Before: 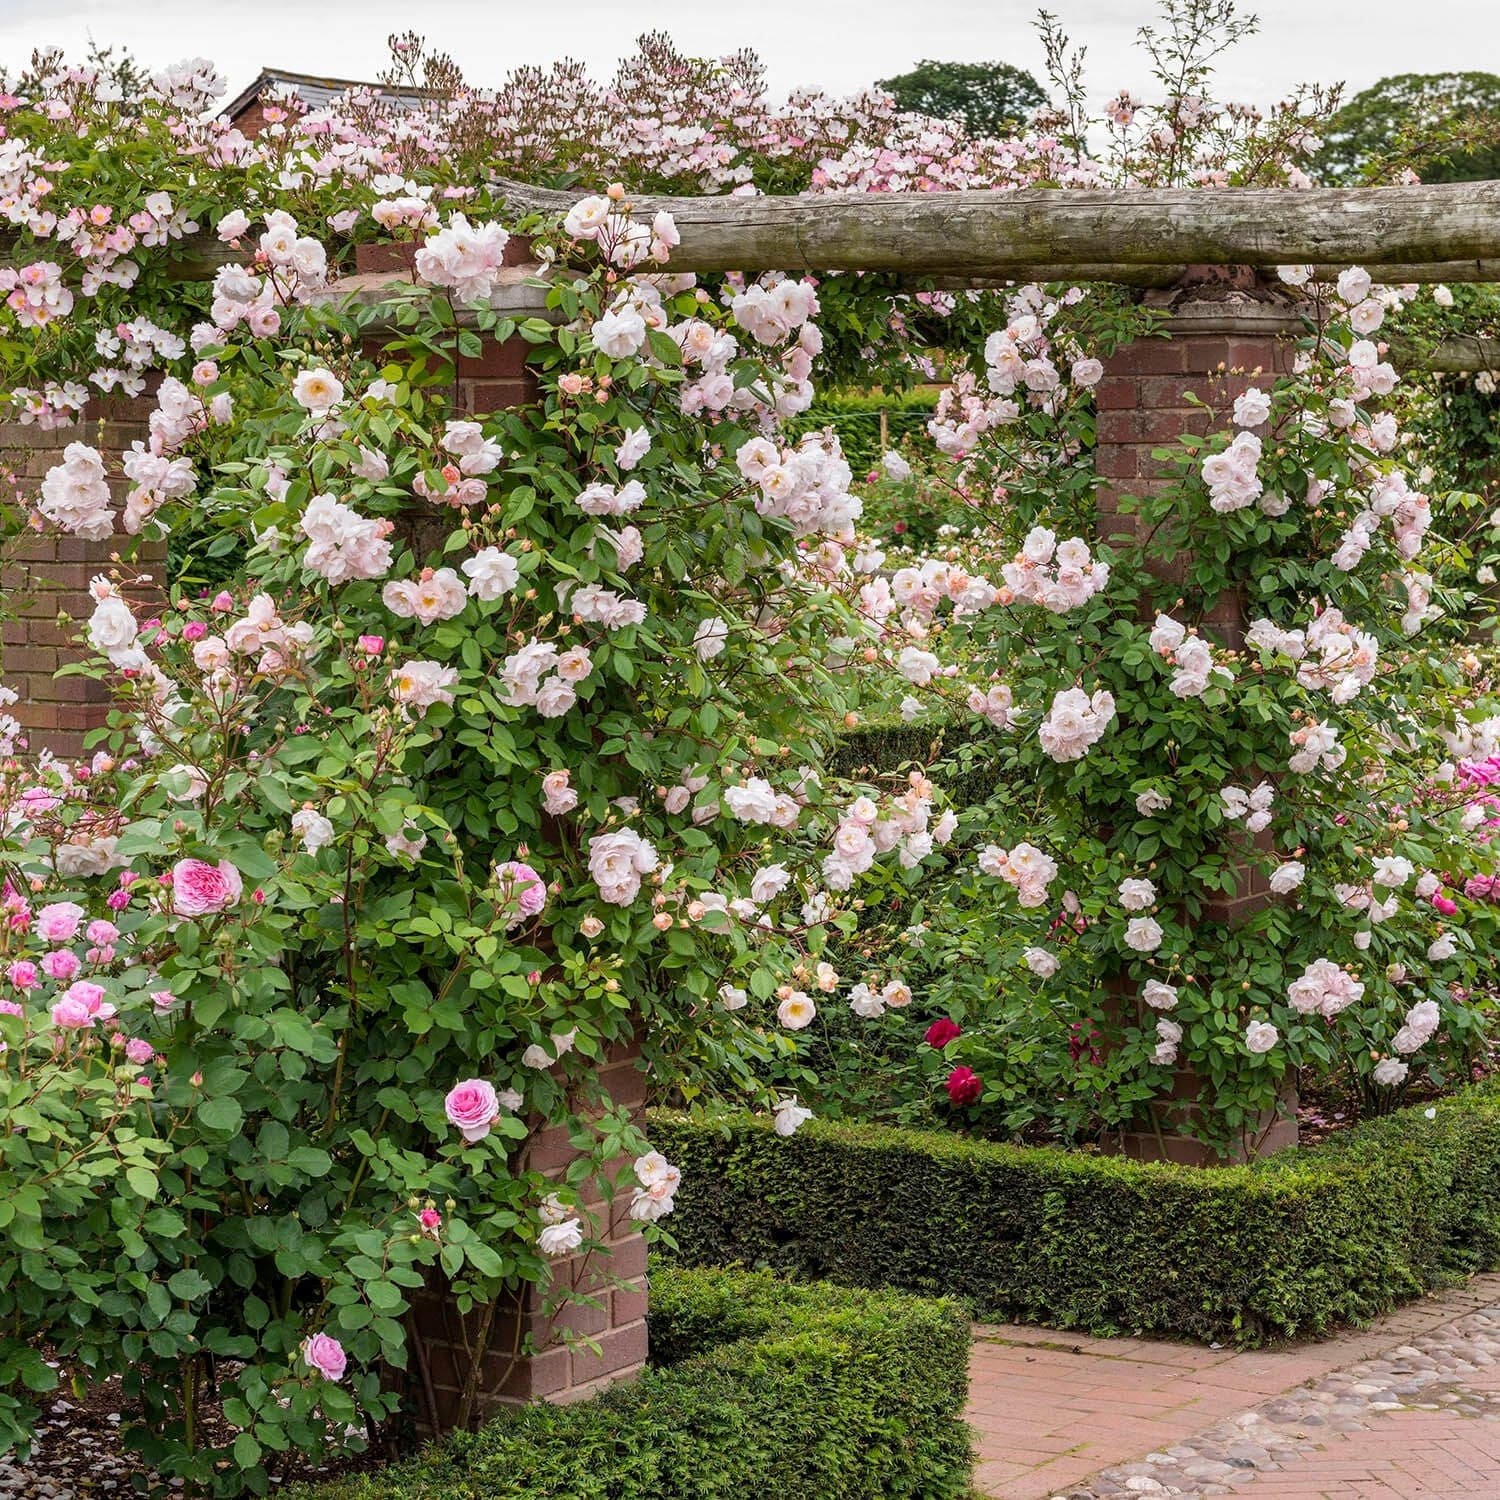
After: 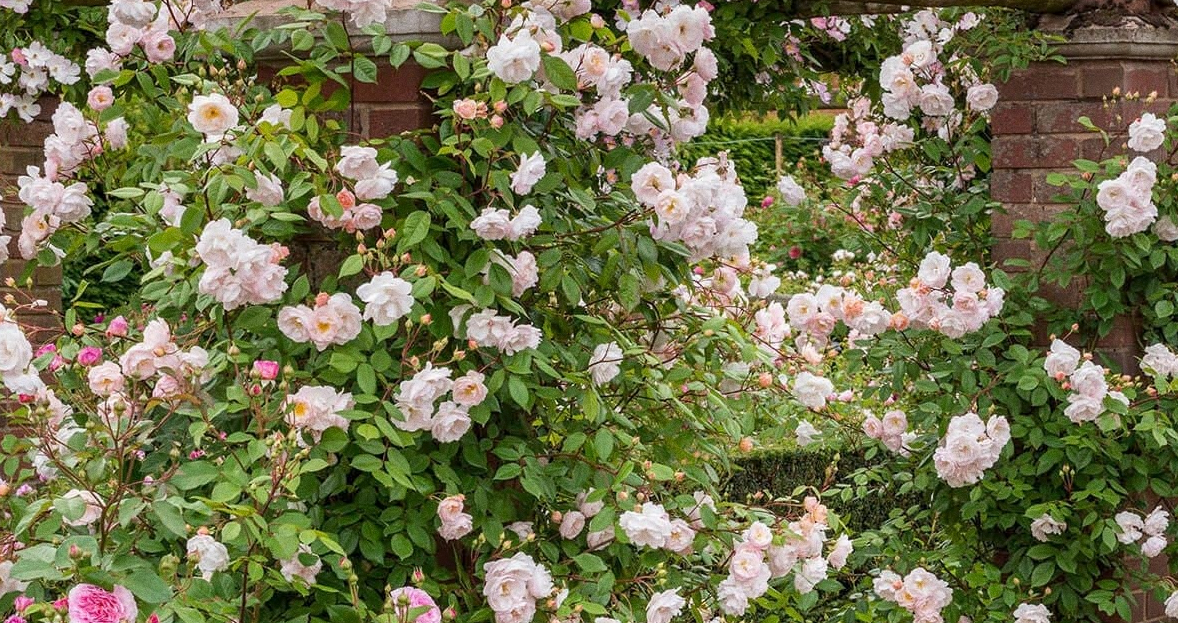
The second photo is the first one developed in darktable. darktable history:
grain: on, module defaults
tone equalizer: -7 EV 0.18 EV, -6 EV 0.12 EV, -5 EV 0.08 EV, -4 EV 0.04 EV, -2 EV -0.02 EV, -1 EV -0.04 EV, +0 EV -0.06 EV, luminance estimator HSV value / RGB max
crop: left 7.036%, top 18.398%, right 14.379%, bottom 40.043%
